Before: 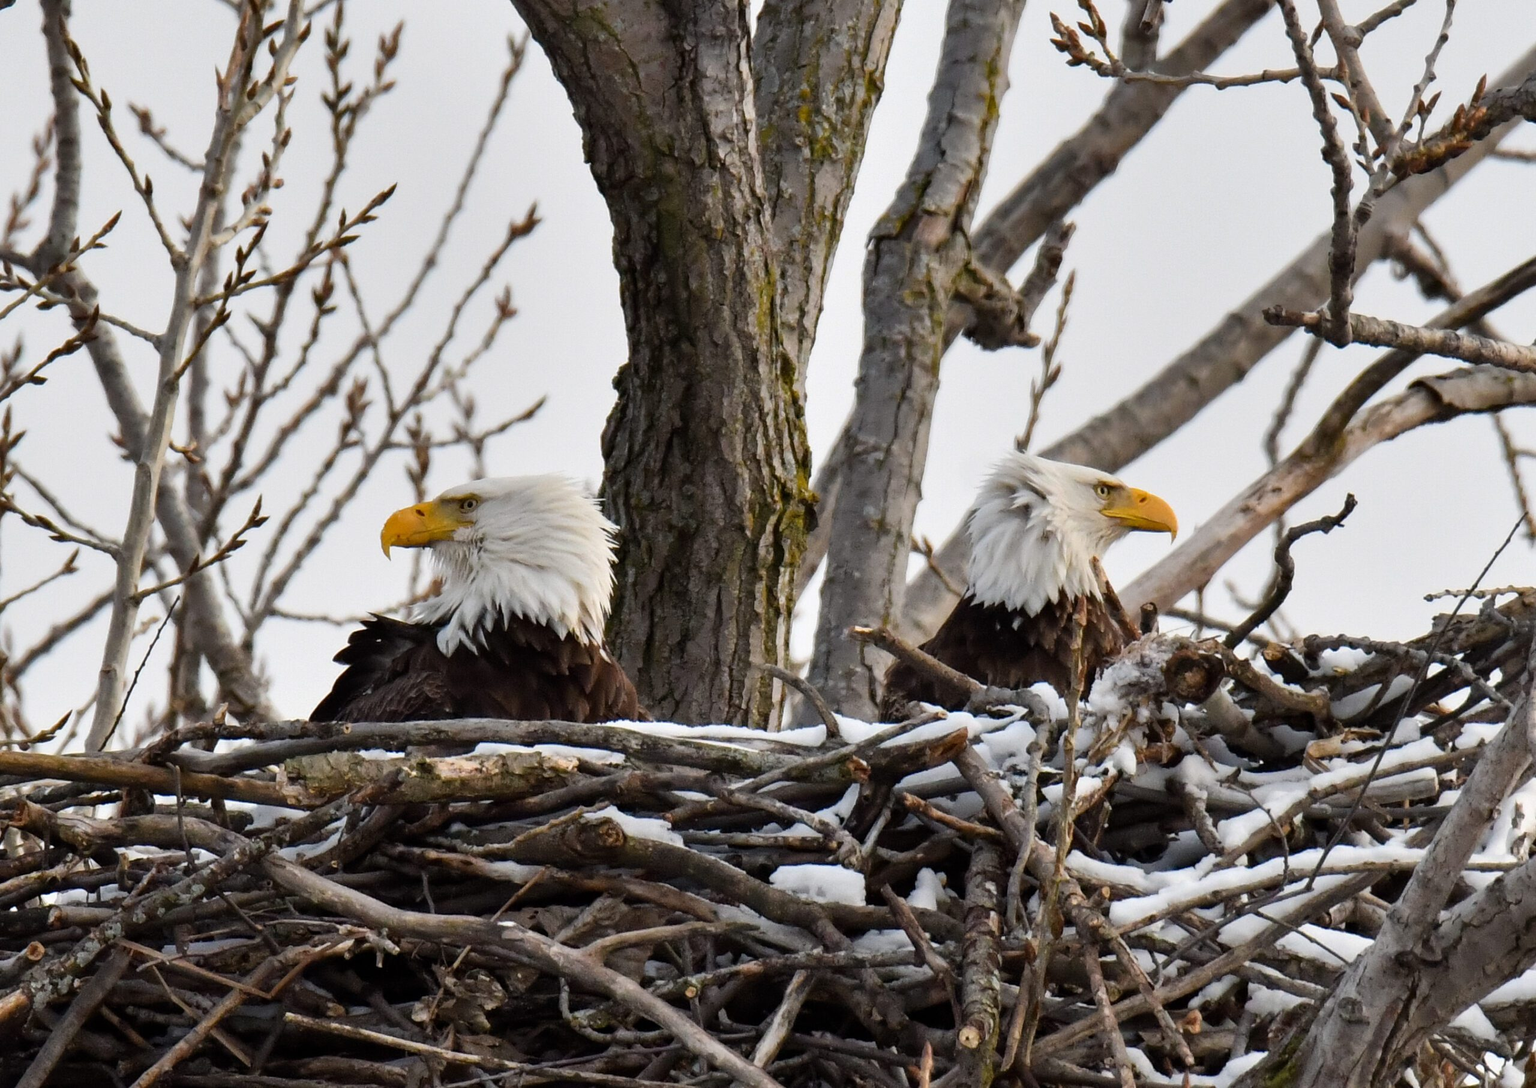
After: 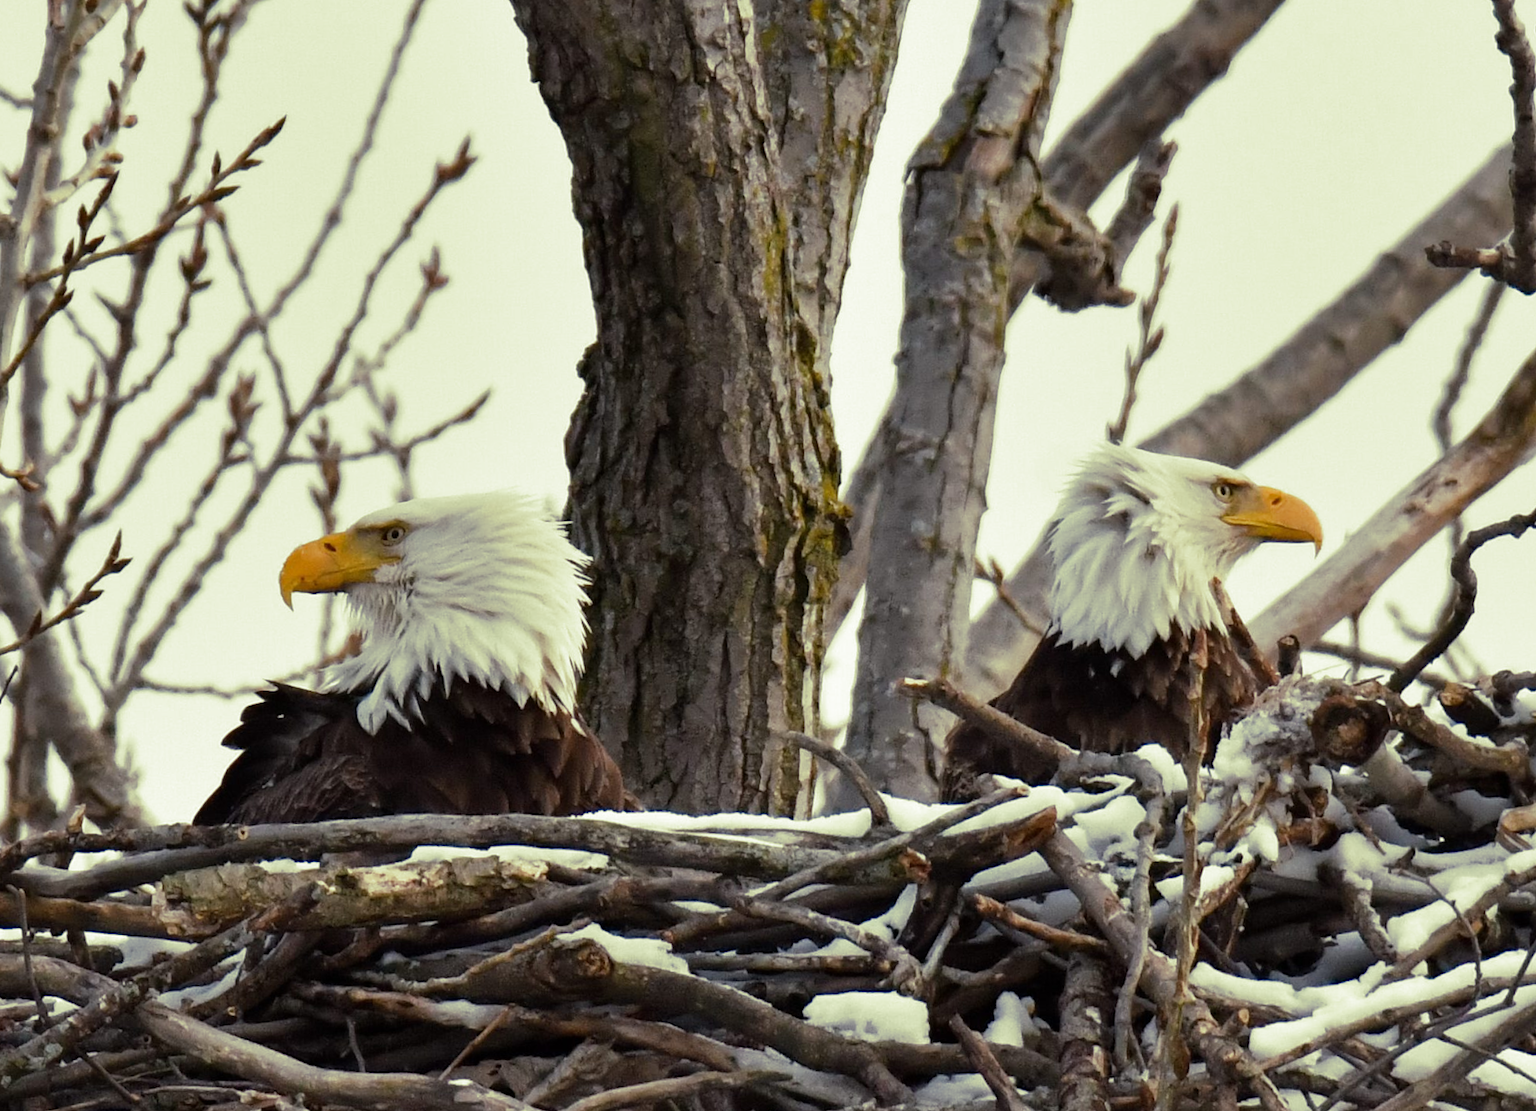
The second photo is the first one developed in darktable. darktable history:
split-toning: shadows › hue 290.82°, shadows › saturation 0.34, highlights › saturation 0.38, balance 0, compress 50%
rotate and perspective: rotation -1.77°, lens shift (horizontal) 0.004, automatic cropping off
crop and rotate: left 11.831%, top 11.346%, right 13.429%, bottom 13.899%
